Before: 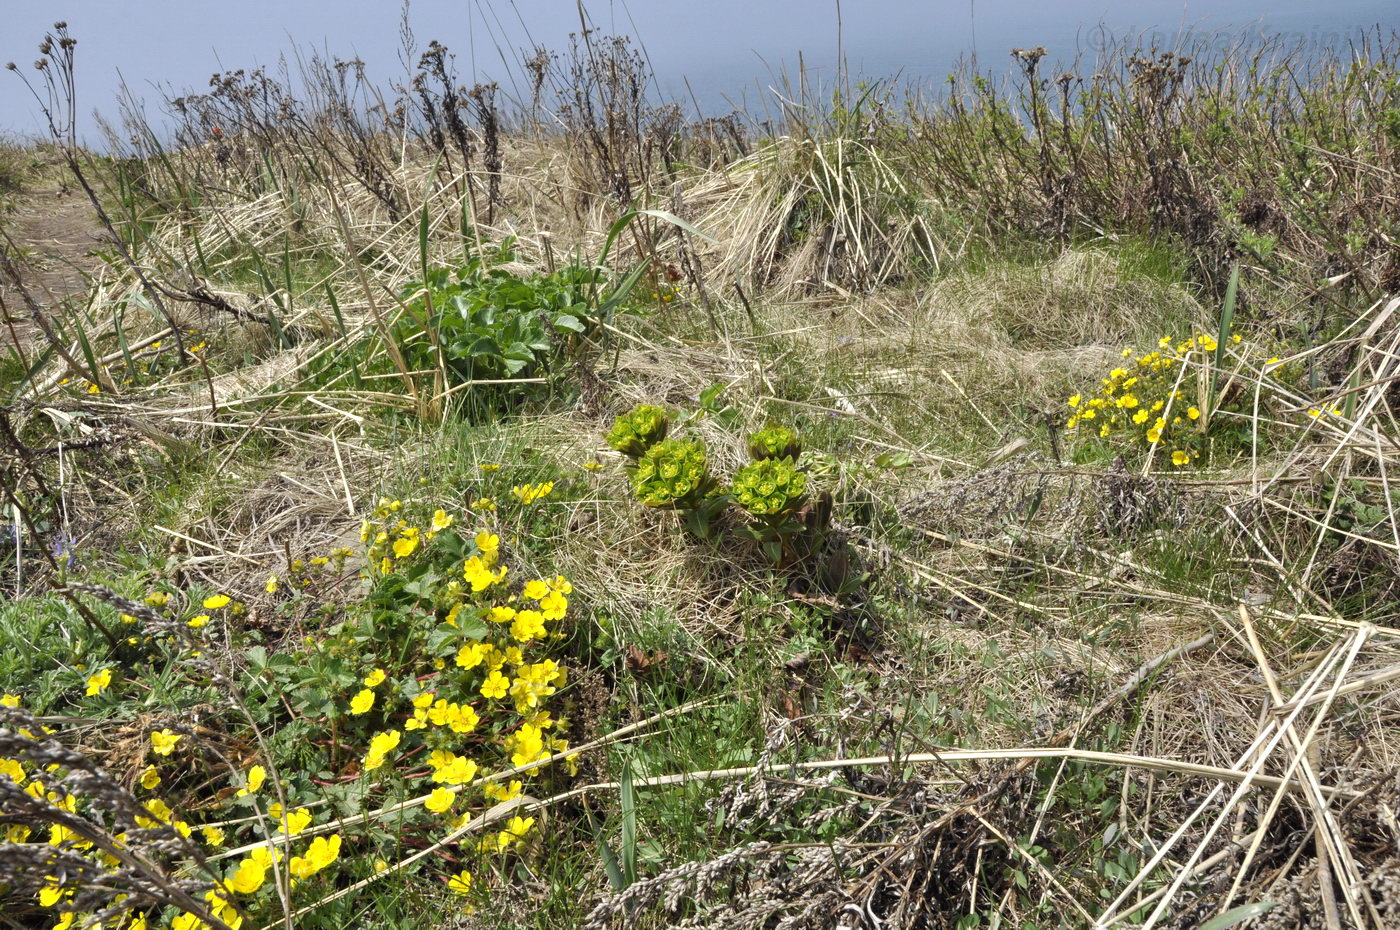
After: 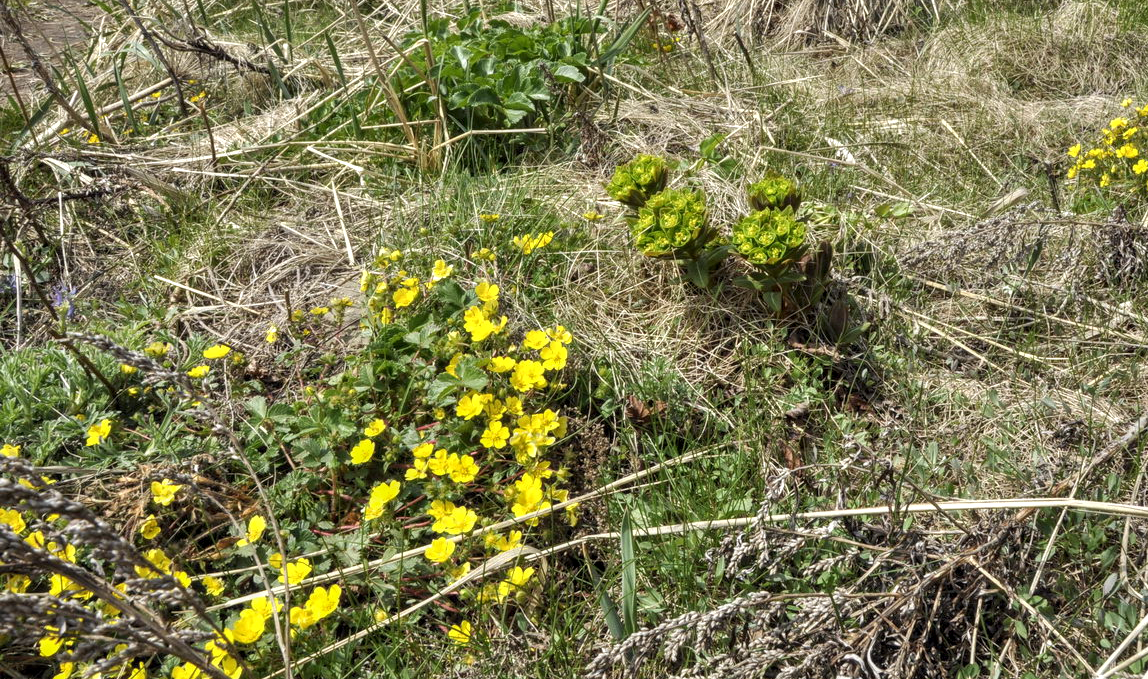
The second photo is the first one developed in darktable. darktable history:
local contrast: detail 130%
crop: top 26.924%, right 17.965%
